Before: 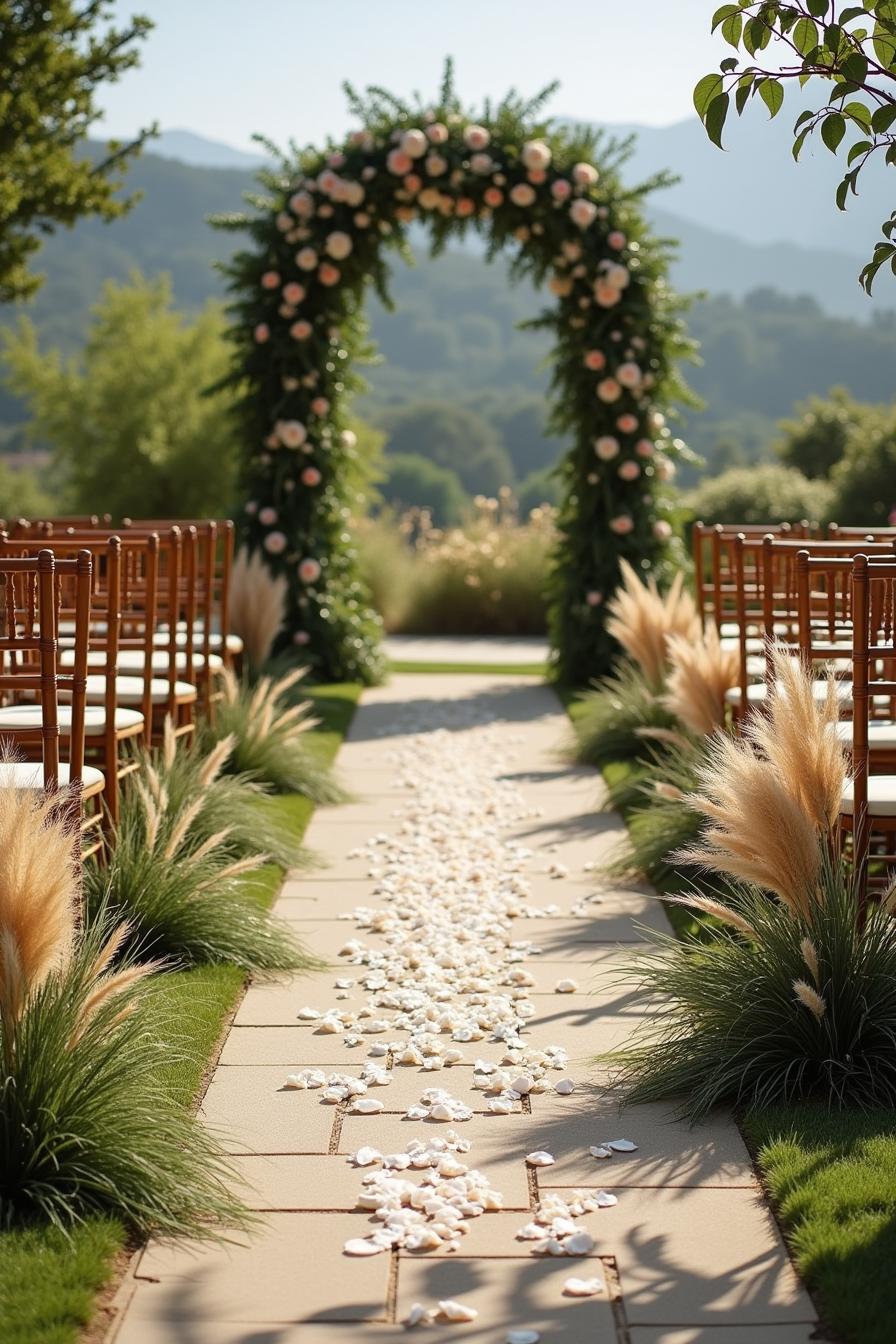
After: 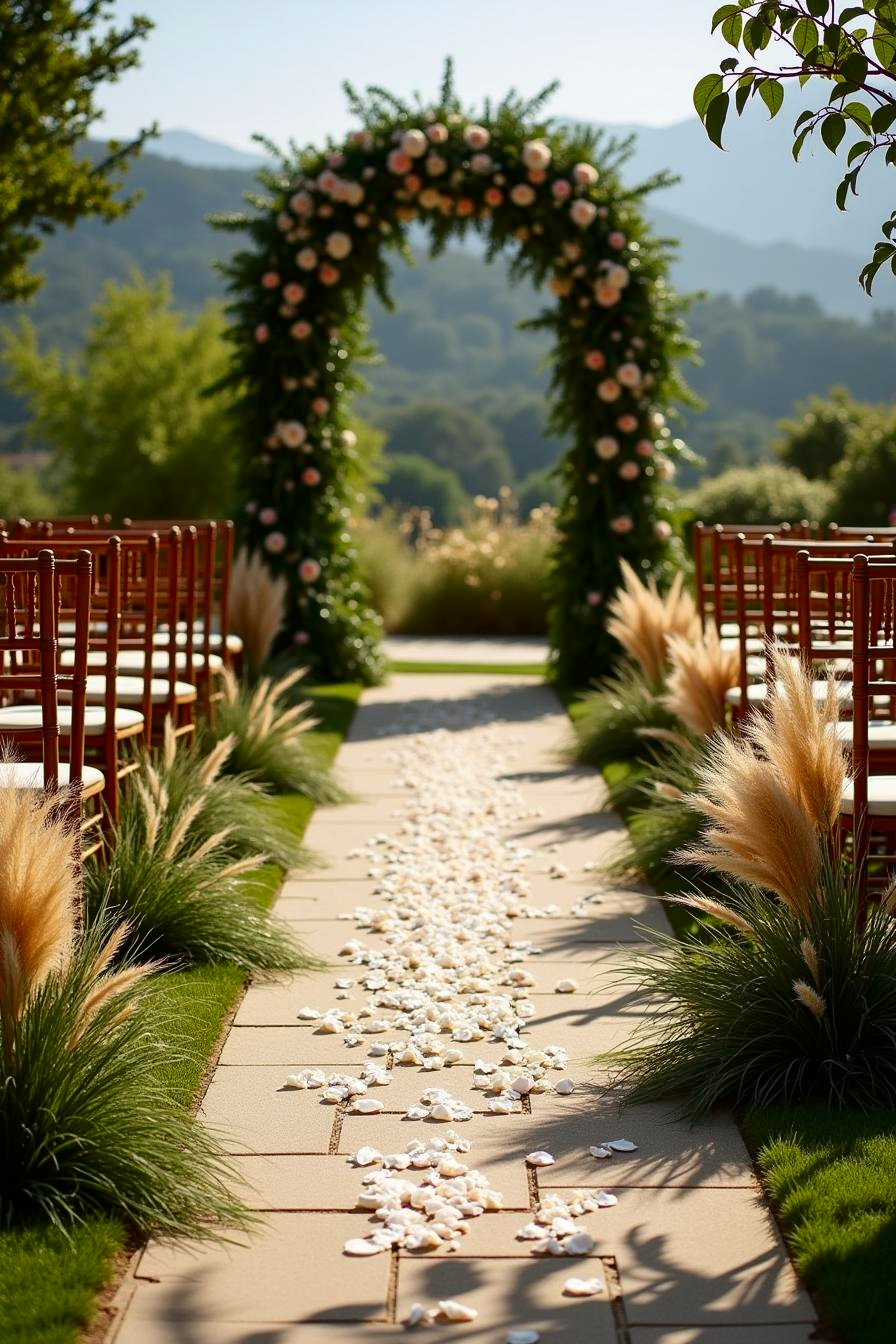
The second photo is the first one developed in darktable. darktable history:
exposure: compensate highlight preservation false
contrast brightness saturation: contrast 0.12, brightness -0.12, saturation 0.201
